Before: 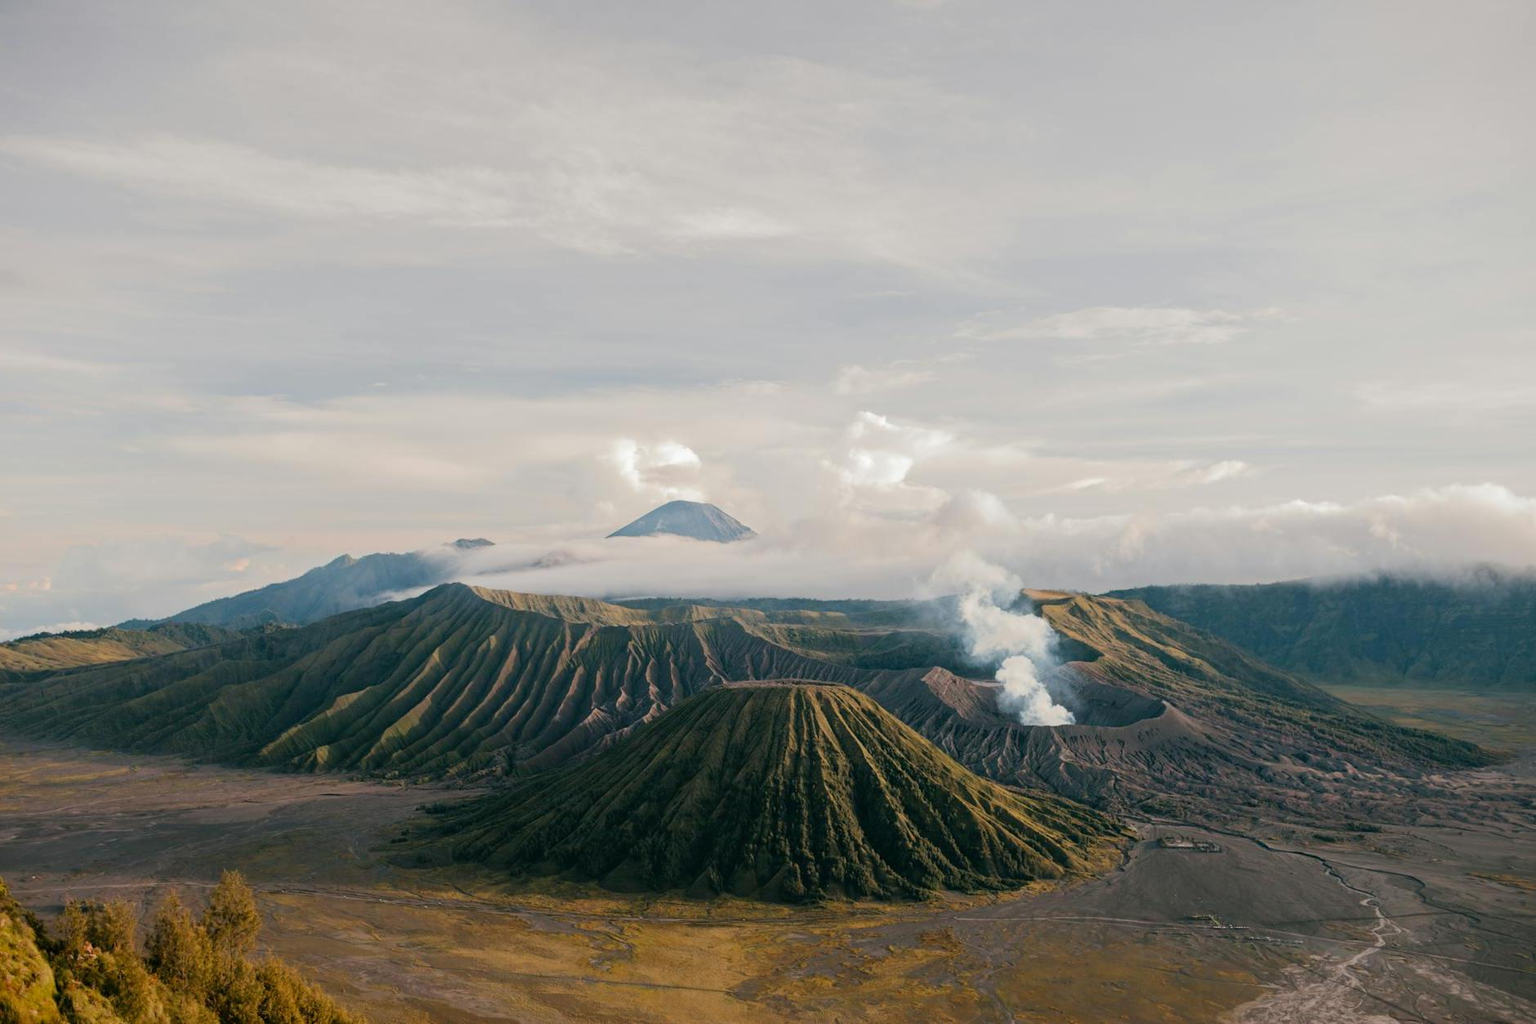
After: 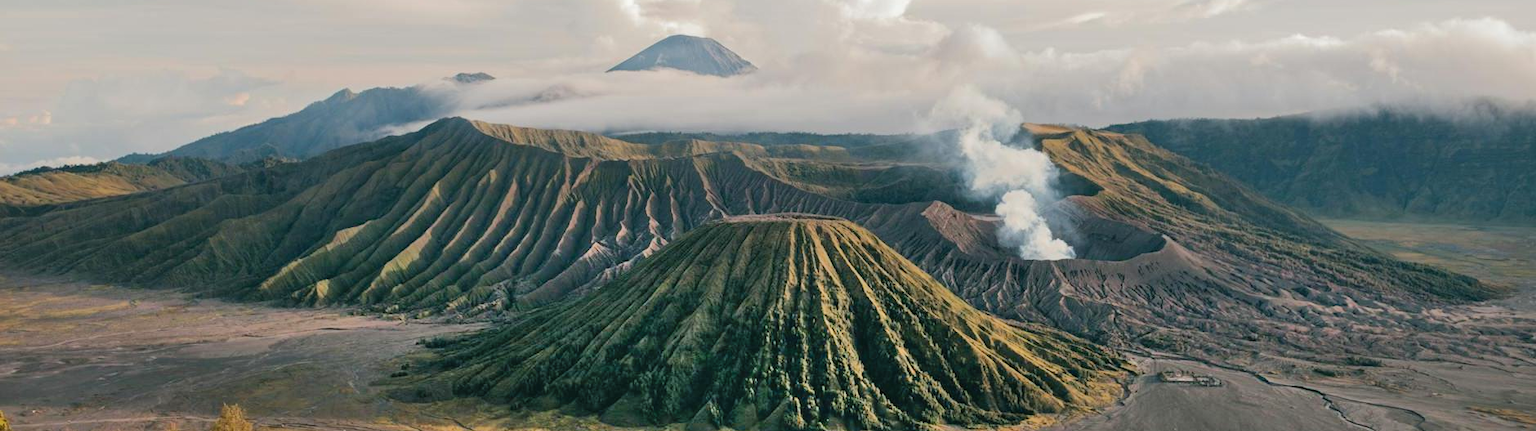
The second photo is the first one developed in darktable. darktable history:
shadows and highlights: shadows 75.06, highlights -23.96, soften with gaussian
crop: top 45.535%, bottom 12.274%
